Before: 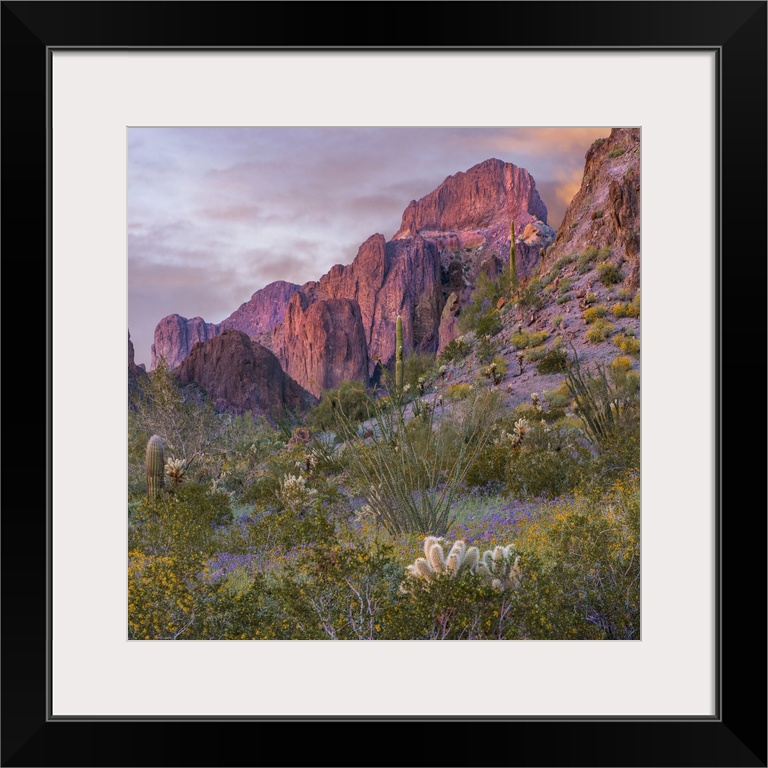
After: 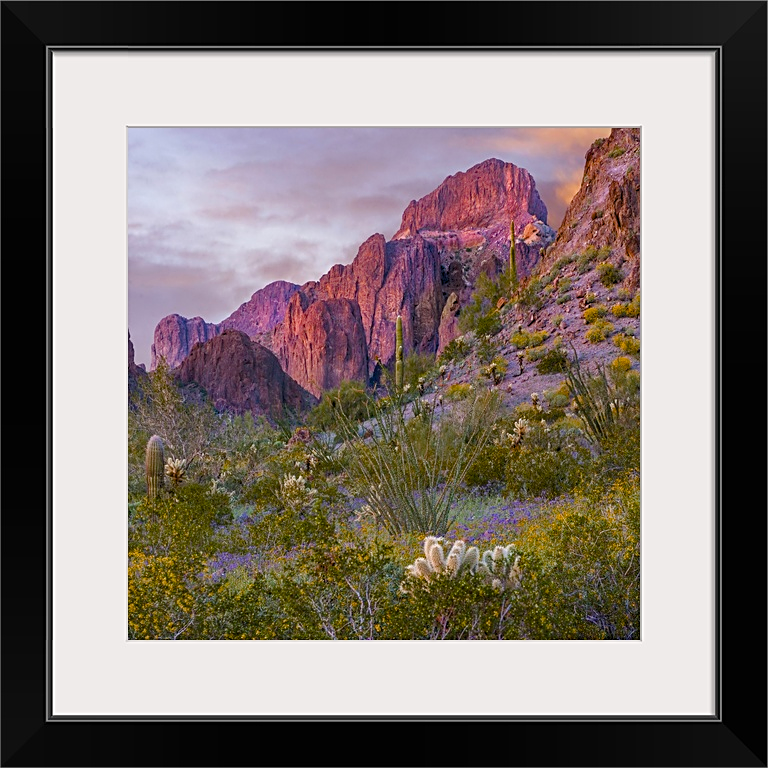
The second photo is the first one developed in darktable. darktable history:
sharpen: on, module defaults
color balance rgb: perceptual saturation grading › global saturation 20%, perceptual saturation grading › highlights -14.198%, perceptual saturation grading › shadows 49.839%
